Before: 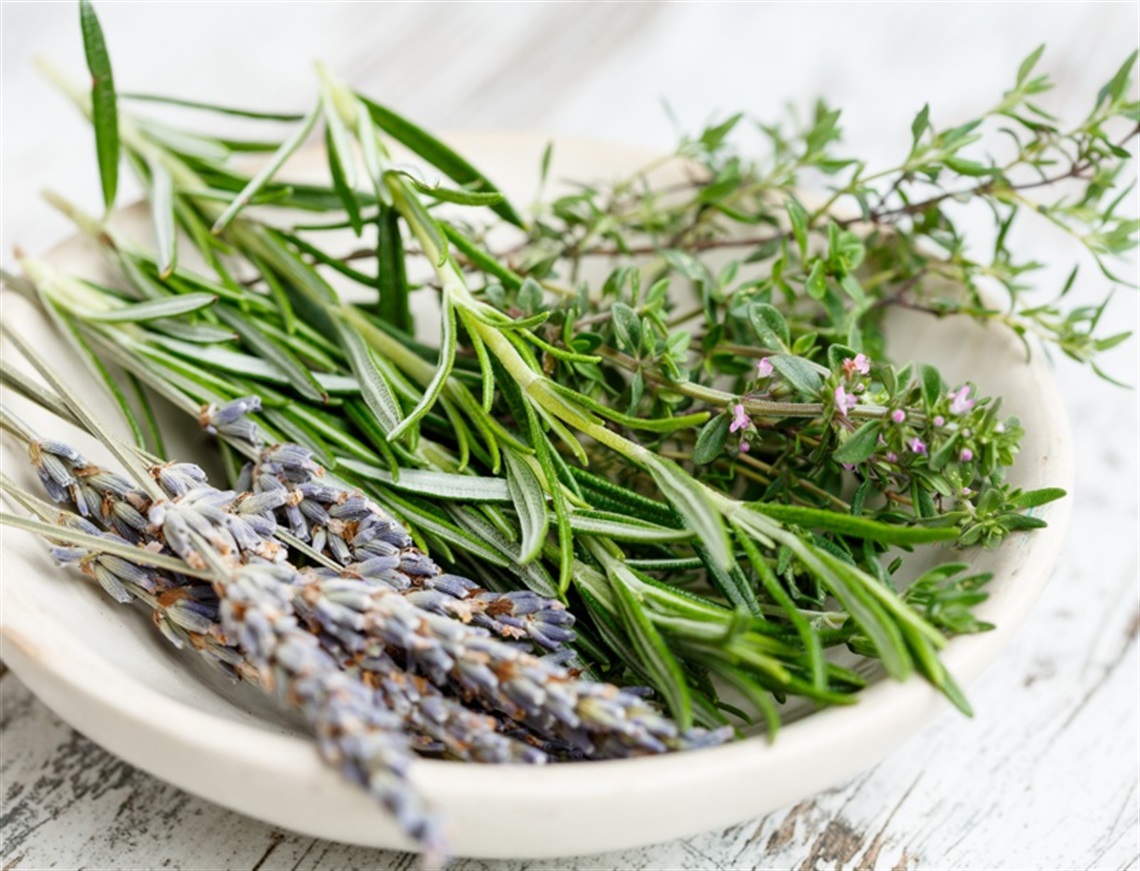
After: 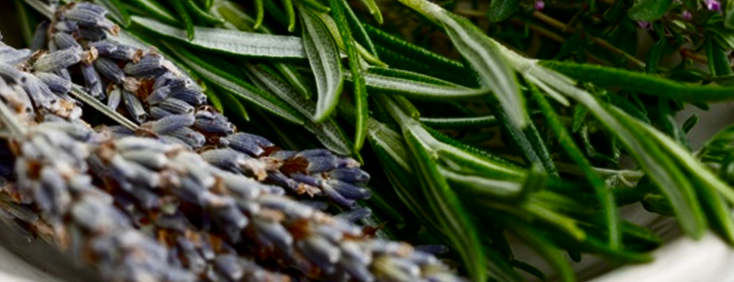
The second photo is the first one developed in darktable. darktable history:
crop: left 18.007%, top 50.761%, right 17.561%, bottom 16.808%
contrast brightness saturation: brightness -0.518
